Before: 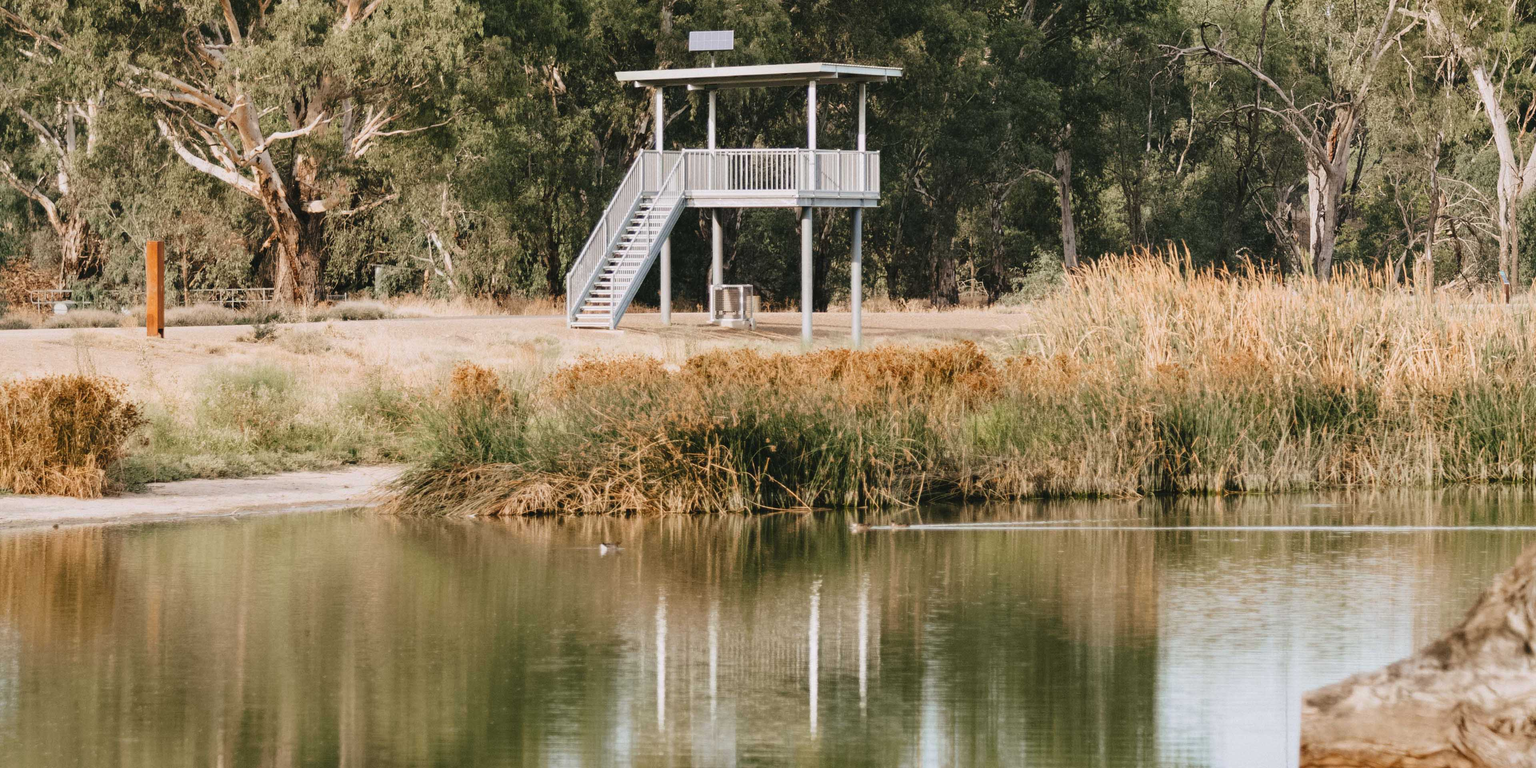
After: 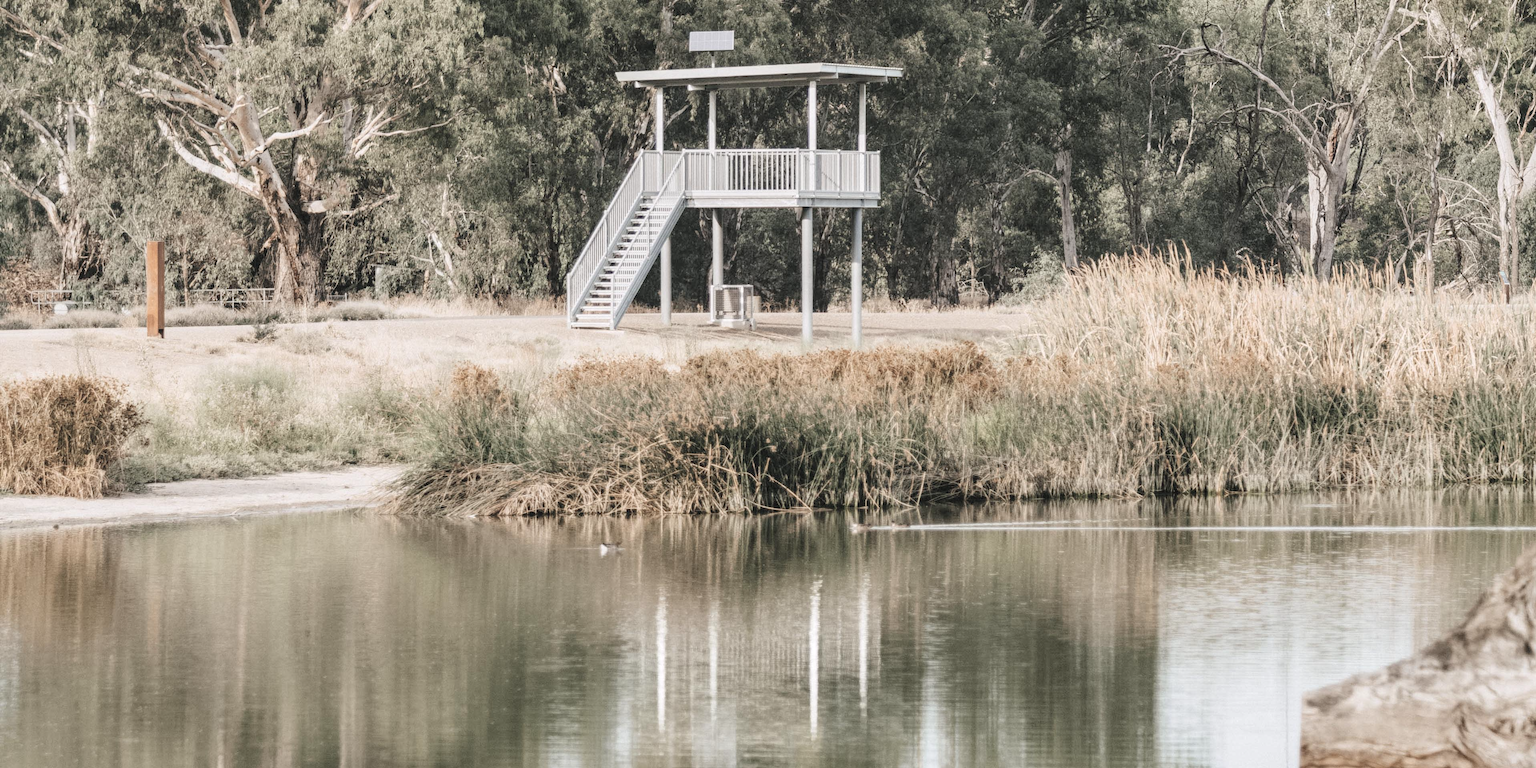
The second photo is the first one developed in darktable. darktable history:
contrast brightness saturation: brightness 0.183, saturation -0.507
local contrast: on, module defaults
